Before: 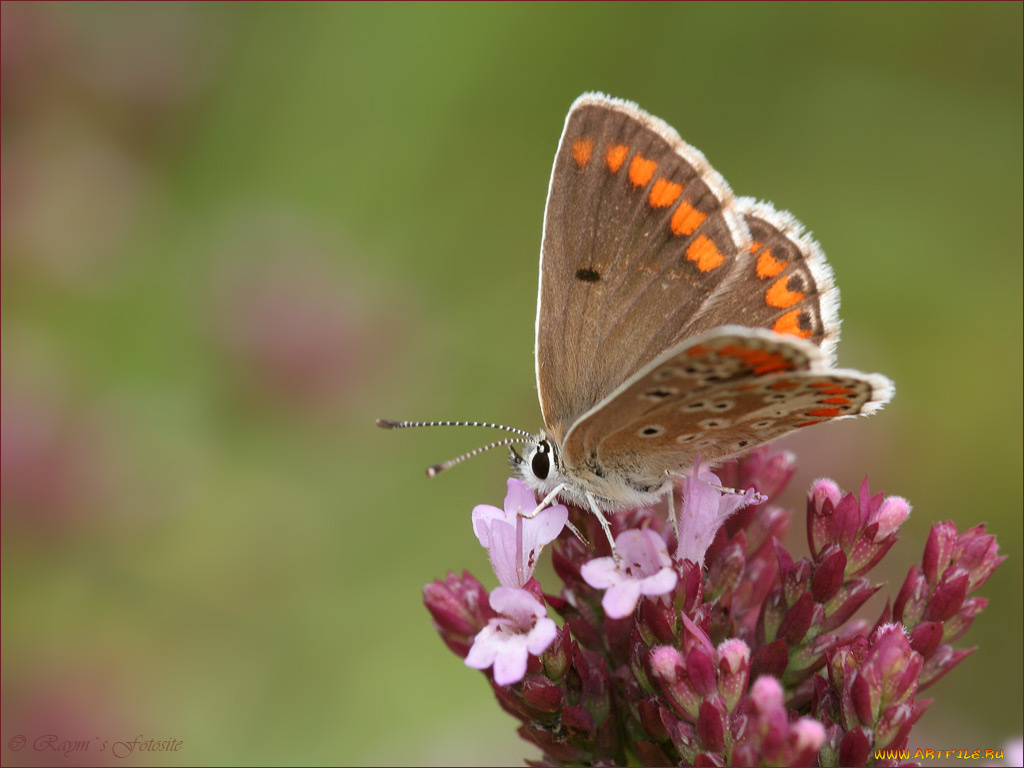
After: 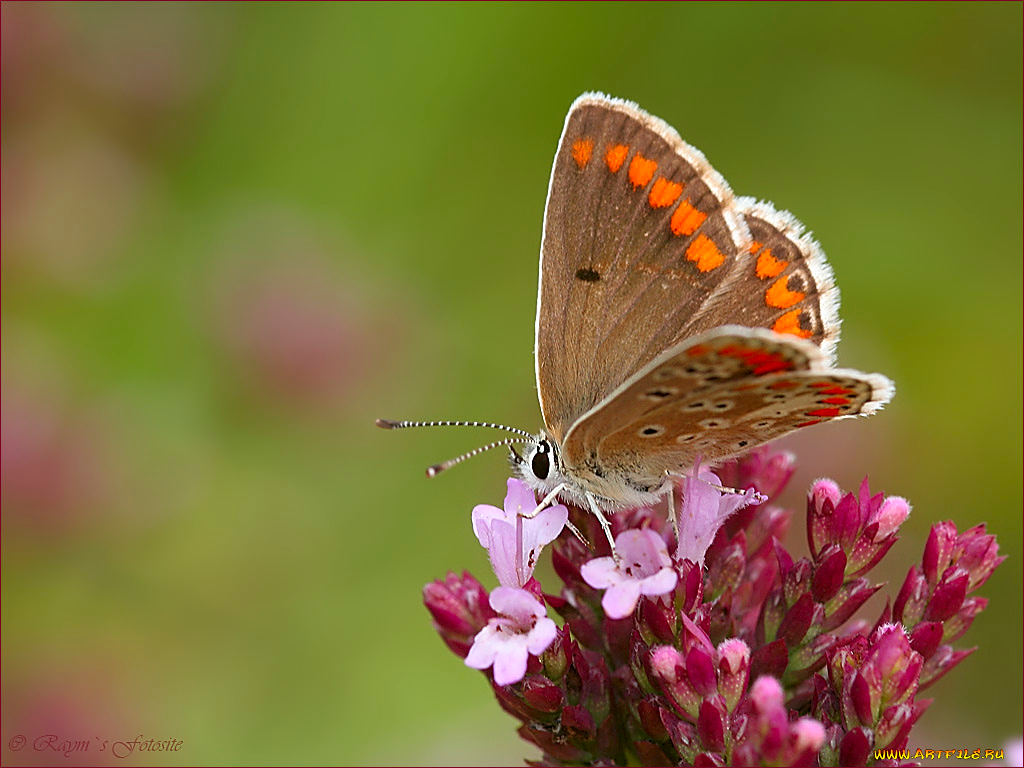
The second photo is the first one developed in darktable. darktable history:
levels: mode automatic, levels [0, 0.476, 0.951]
color correction: highlights b* 0.01, saturation 1.35
sharpen: radius 1.419, amount 1.241, threshold 0.668
